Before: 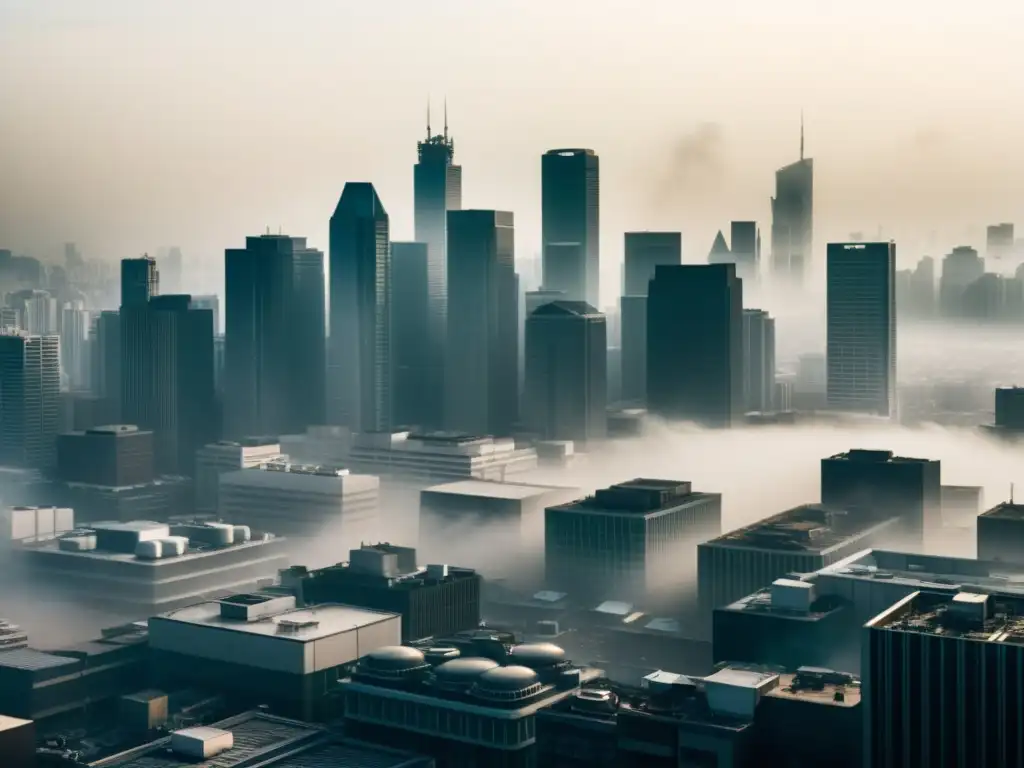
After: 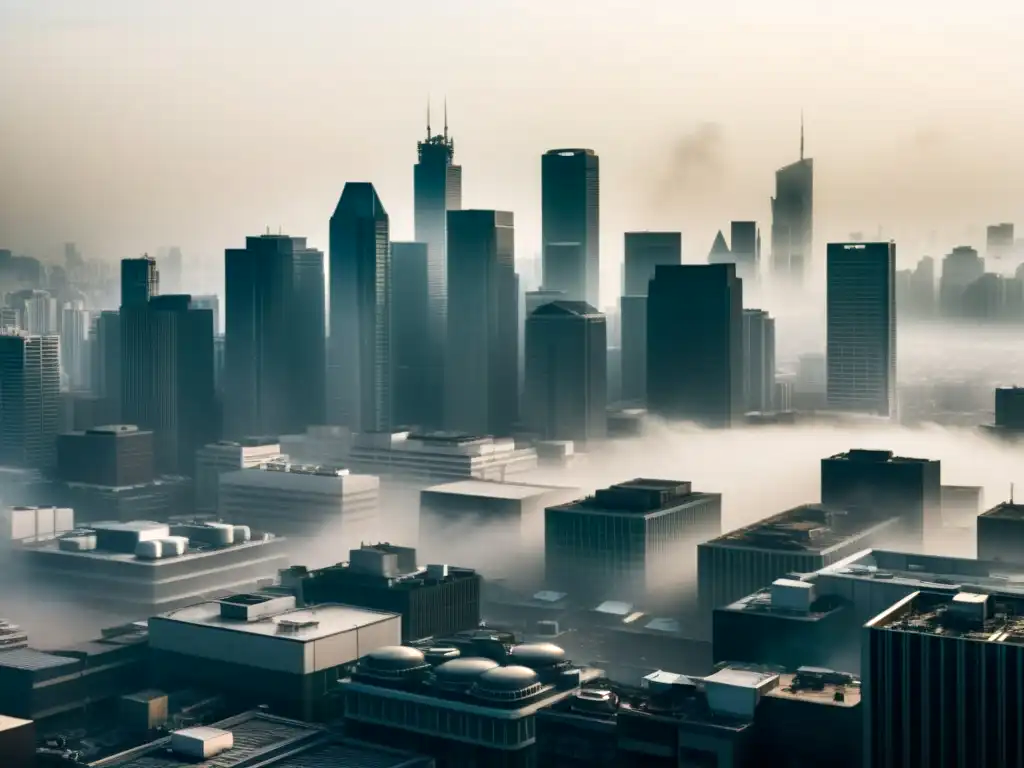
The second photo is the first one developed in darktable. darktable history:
contrast equalizer: octaves 7, y [[0.524 ×6], [0.512 ×6], [0.379 ×6], [0 ×6], [0 ×6]]
